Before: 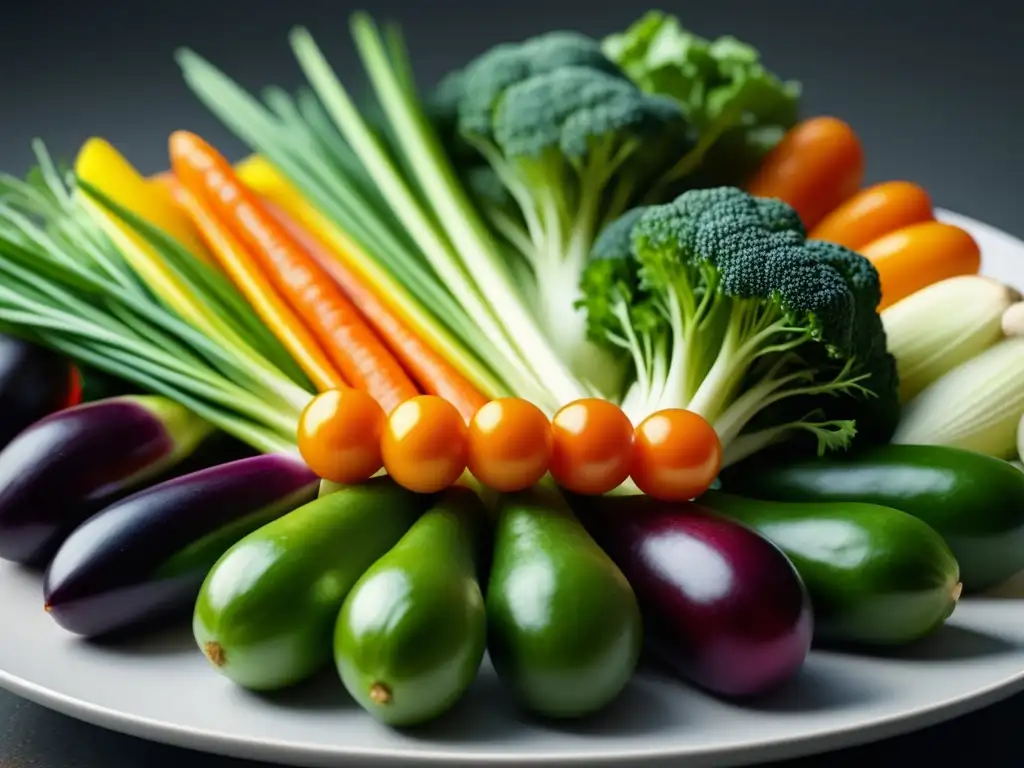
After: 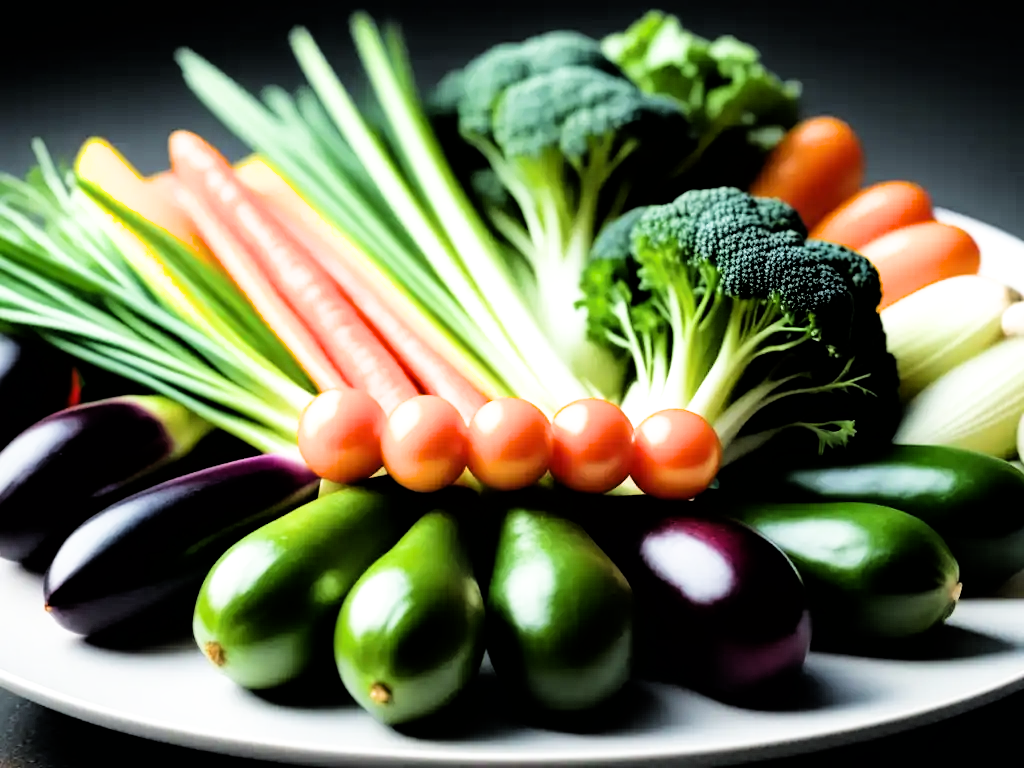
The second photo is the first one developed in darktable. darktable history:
exposure: compensate highlight preservation false
tone equalizer: -8 EV -1.11 EV, -7 EV -1.01 EV, -6 EV -0.905 EV, -5 EV -0.607 EV, -3 EV 0.588 EV, -2 EV 0.889 EV, -1 EV 0.986 EV, +0 EV 1.07 EV, mask exposure compensation -0.491 EV
filmic rgb: black relative exposure -5.09 EV, white relative exposure 3.19 EV, threshold 2.99 EV, hardness 3.43, contrast 1.195, highlights saturation mix -48.8%, enable highlight reconstruction true
